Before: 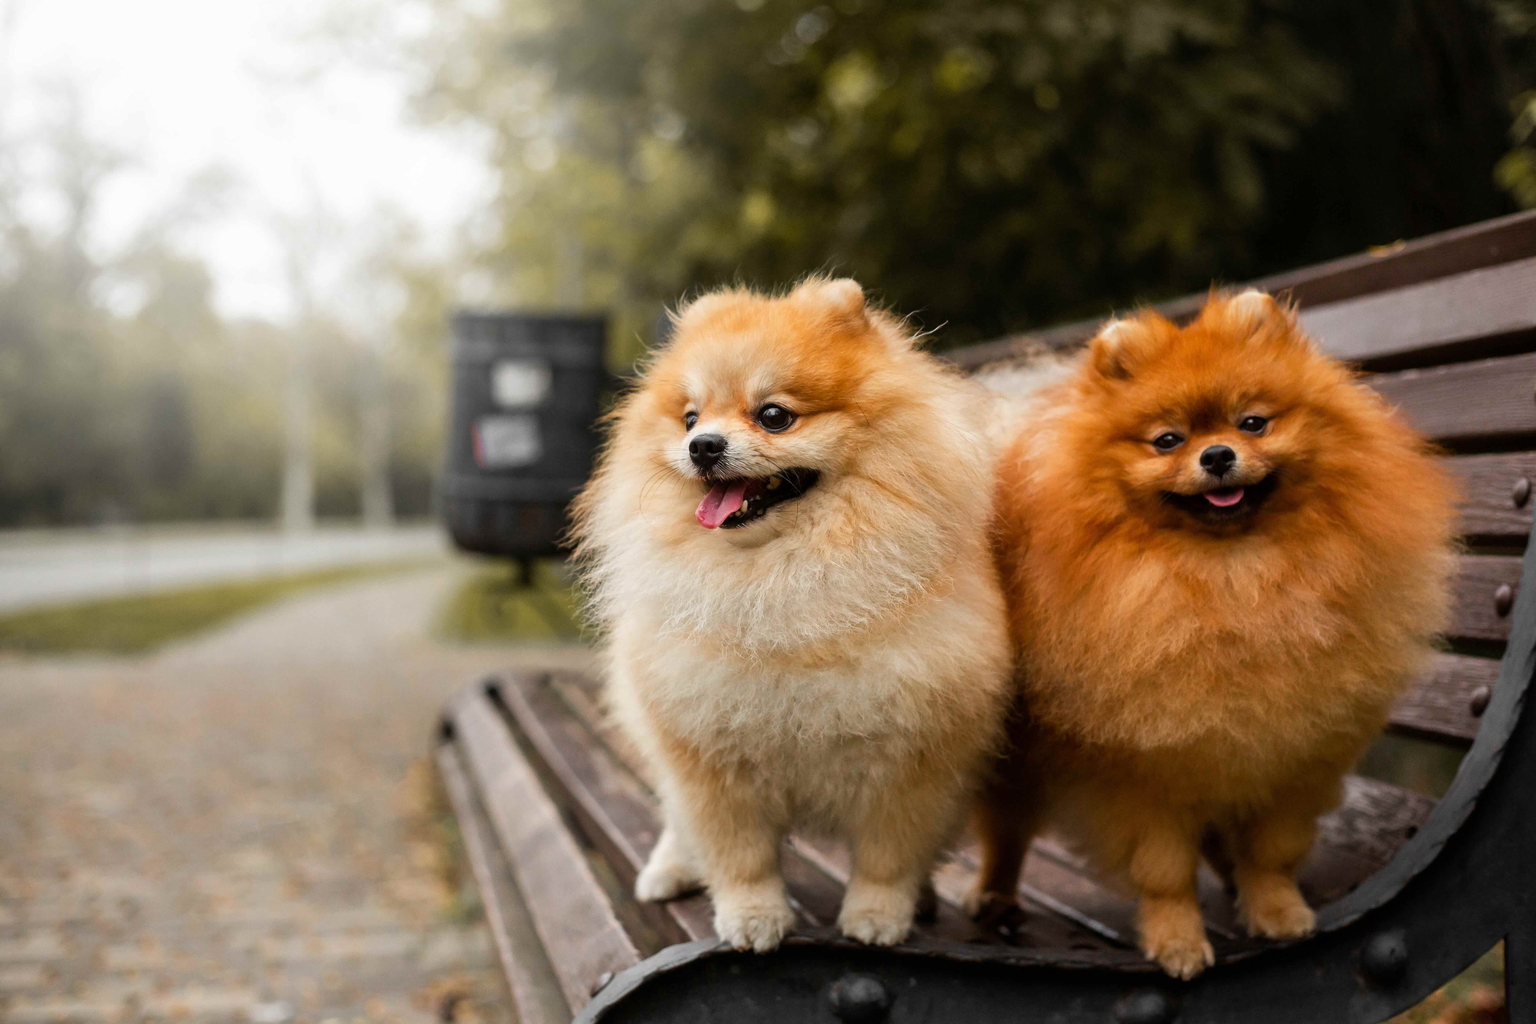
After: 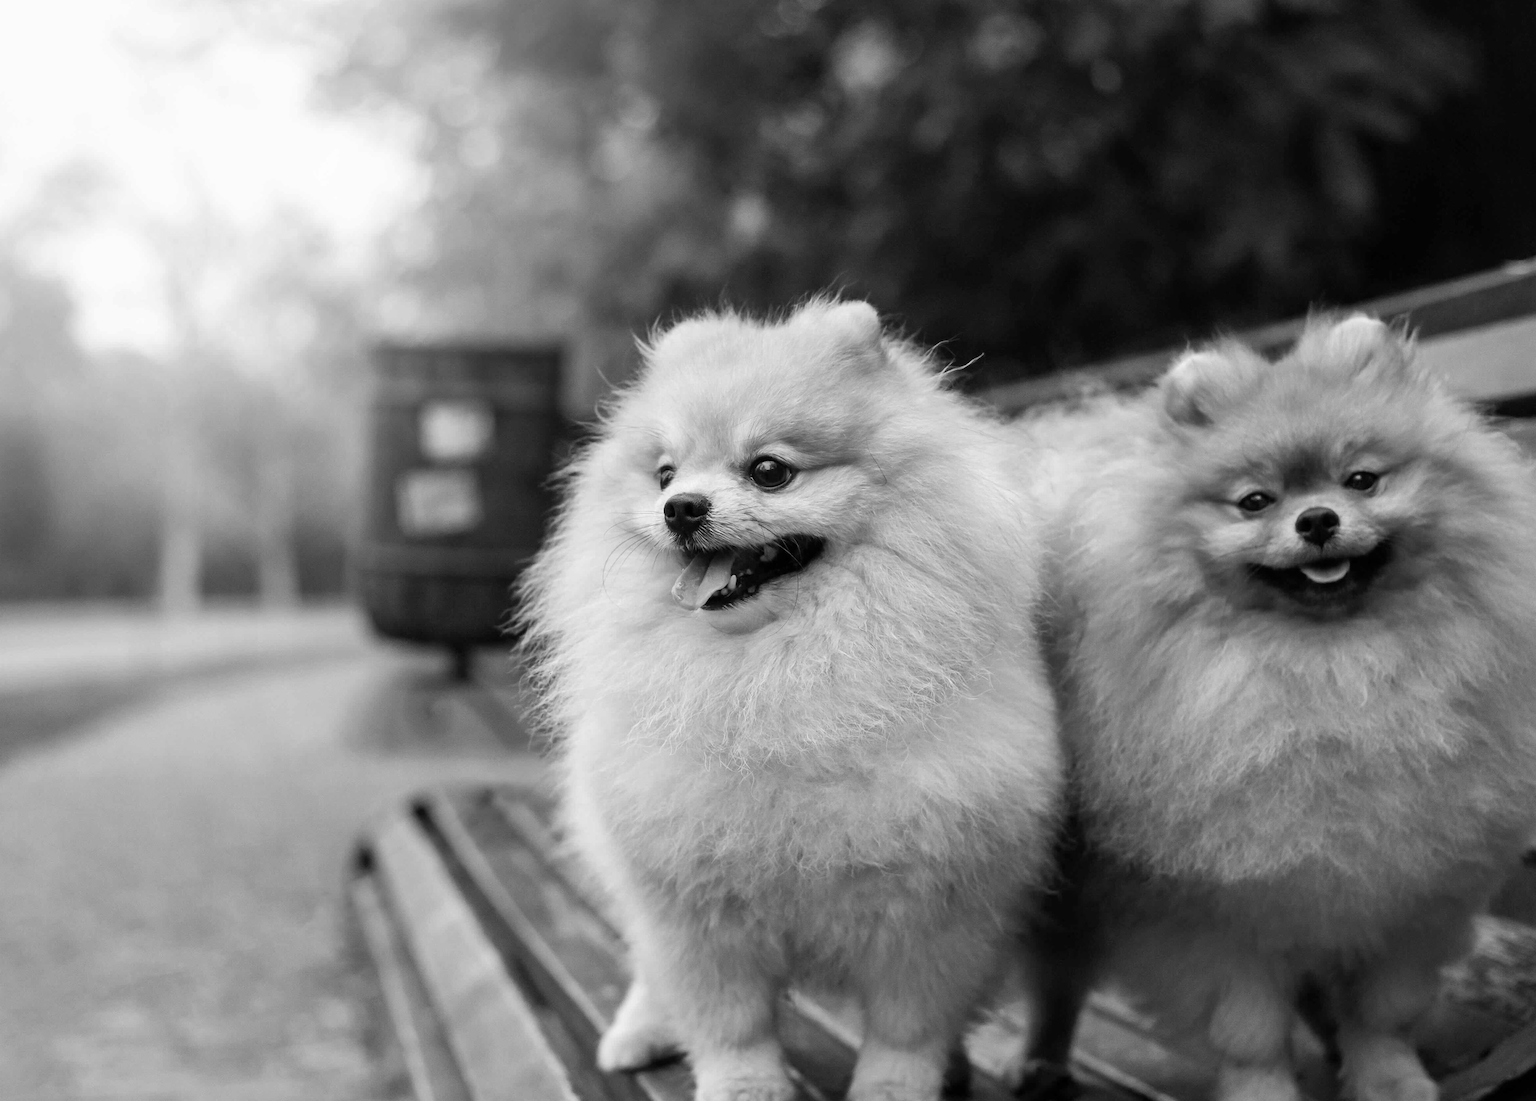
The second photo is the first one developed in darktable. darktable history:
crop: left 9.929%, top 3.475%, right 9.188%, bottom 9.529%
color zones: curves: ch0 [(0, 0.511) (0.143, 0.531) (0.286, 0.56) (0.429, 0.5) (0.571, 0.5) (0.714, 0.5) (0.857, 0.5) (1, 0.5)]; ch1 [(0, 0.525) (0.143, 0.705) (0.286, 0.715) (0.429, 0.35) (0.571, 0.35) (0.714, 0.35) (0.857, 0.4) (1, 0.4)]; ch2 [(0, 0.572) (0.143, 0.512) (0.286, 0.473) (0.429, 0.45) (0.571, 0.5) (0.714, 0.5) (0.857, 0.518) (1, 0.518)]
color calibration: output gray [0.714, 0.278, 0, 0], illuminant same as pipeline (D50), adaptation none (bypass)
exposure: compensate highlight preservation false
